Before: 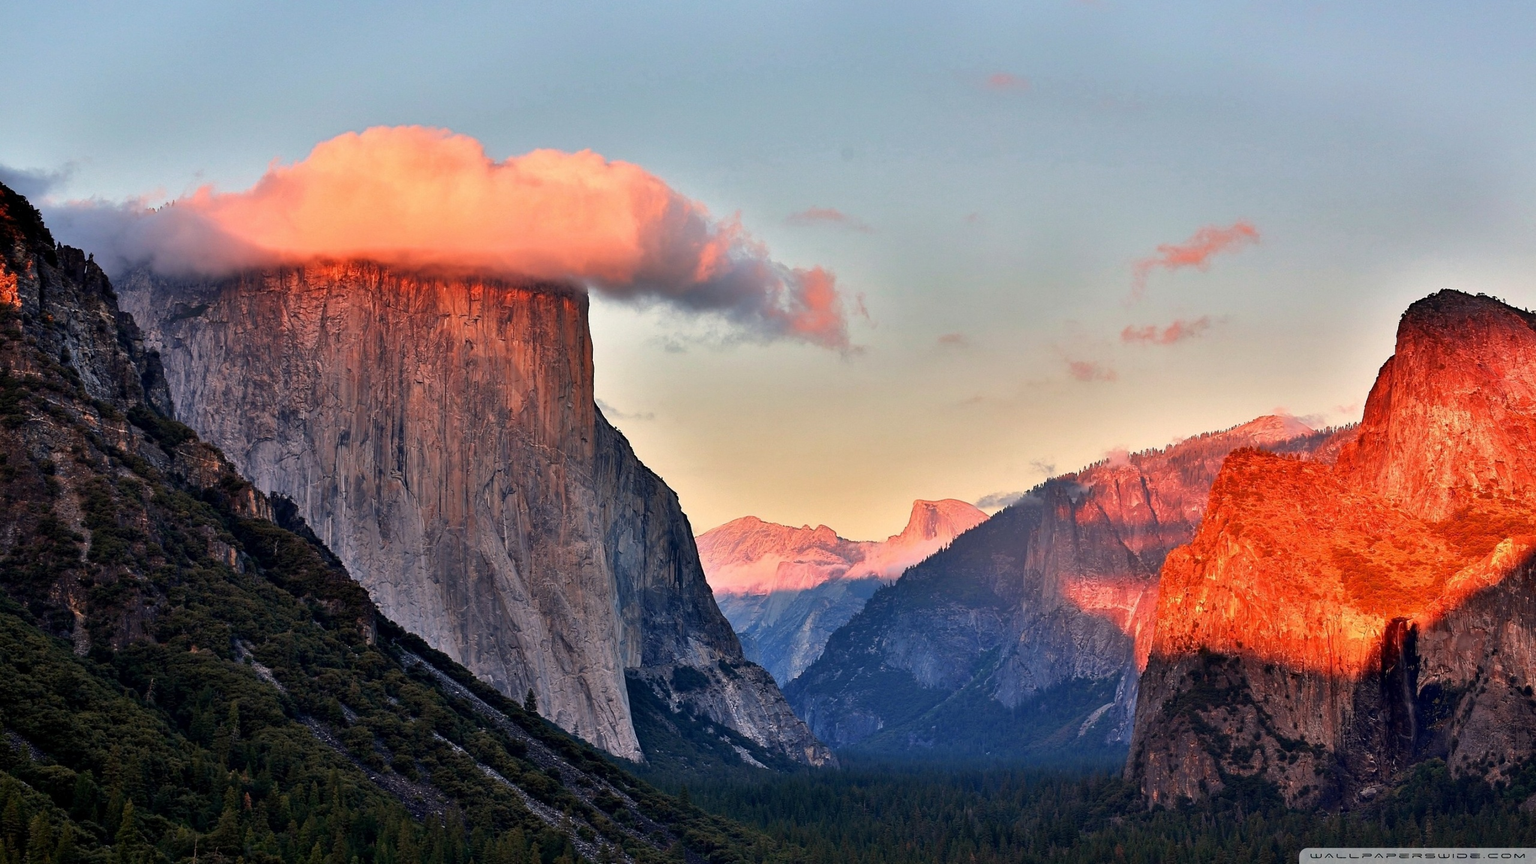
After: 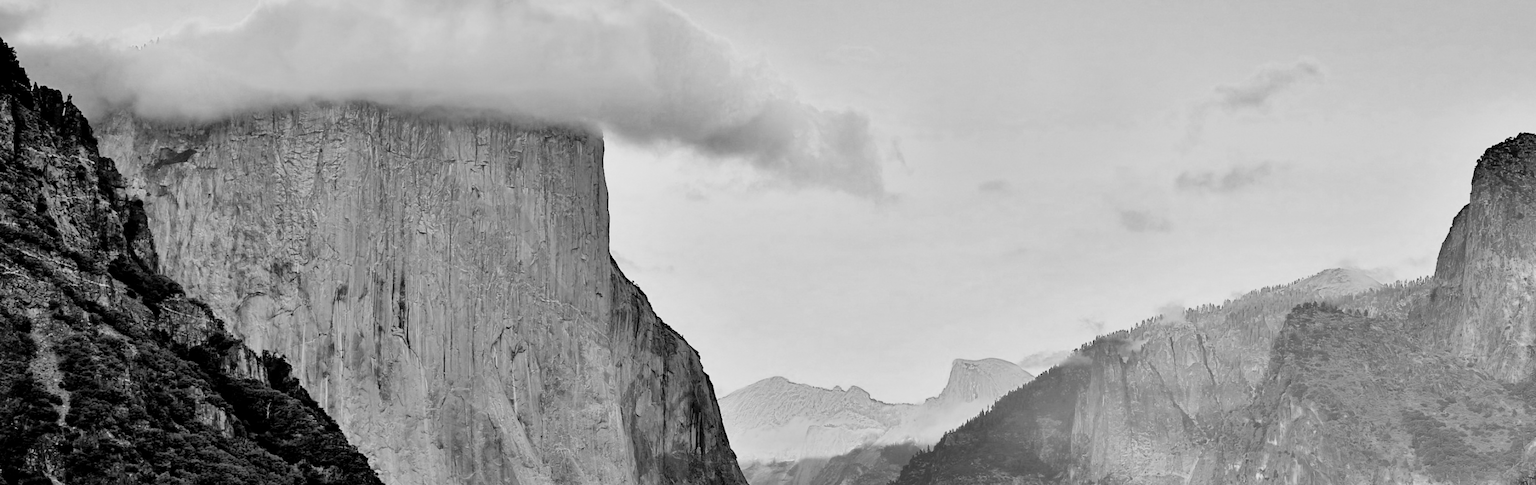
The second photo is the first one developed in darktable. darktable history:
contrast brightness saturation: contrast 0.03, brightness 0.06, saturation 0.13
exposure: exposure 1.16 EV, compensate exposure bias true, compensate highlight preservation false
color zones: curves: ch0 [(0.002, 0.593) (0.143, 0.417) (0.285, 0.541) (0.455, 0.289) (0.608, 0.327) (0.727, 0.283) (0.869, 0.571) (1, 0.603)]; ch1 [(0, 0) (0.143, 0) (0.286, 0) (0.429, 0) (0.571, 0) (0.714, 0) (0.857, 0)]
filmic rgb: middle gray luminance 18%, black relative exposure -7.5 EV, white relative exposure 8.5 EV, threshold 6 EV, target black luminance 0%, hardness 2.23, latitude 18.37%, contrast 0.878, highlights saturation mix 5%, shadows ↔ highlights balance 10.15%, add noise in highlights 0, preserve chrominance no, color science v3 (2019), use custom middle-gray values true, iterations of high-quality reconstruction 0, contrast in highlights soft, enable highlight reconstruction true
tone equalizer: -8 EV -1.84 EV, -7 EV -1.16 EV, -6 EV -1.62 EV, smoothing diameter 25%, edges refinement/feathering 10, preserve details guided filter
crop: left 1.744%, top 19.225%, right 5.069%, bottom 28.357%
